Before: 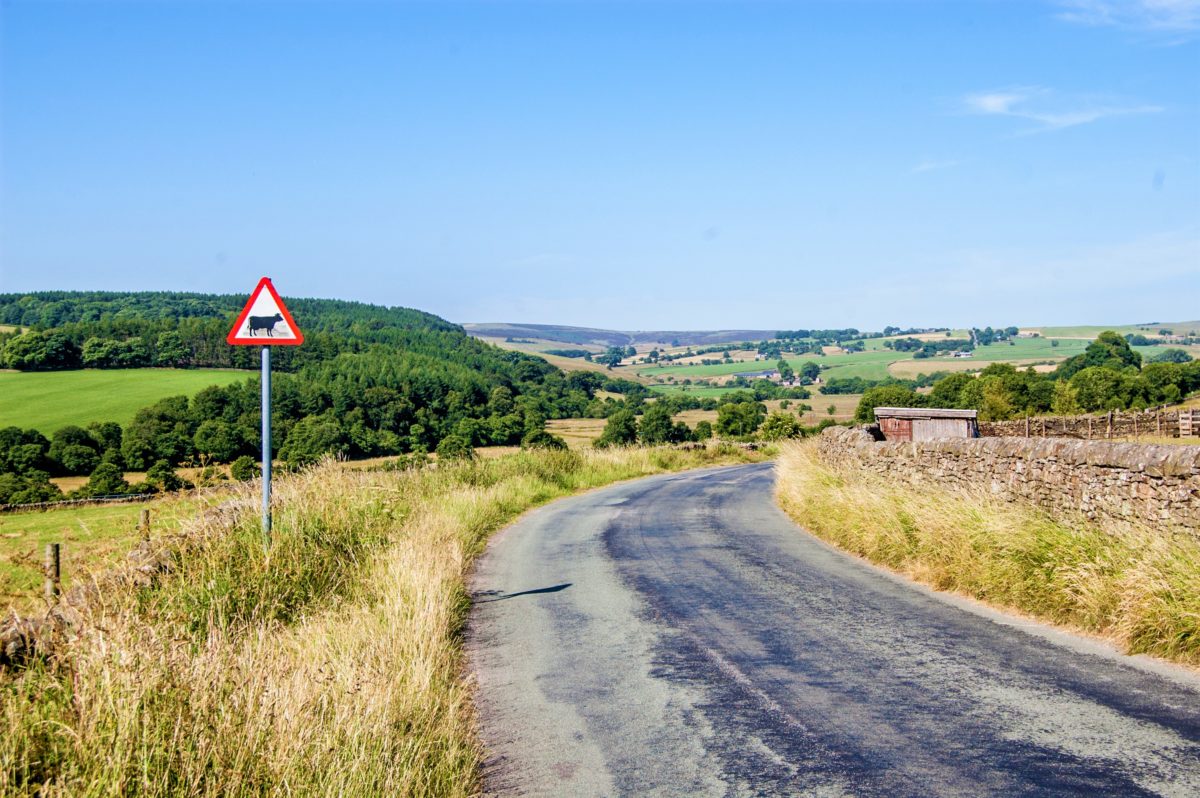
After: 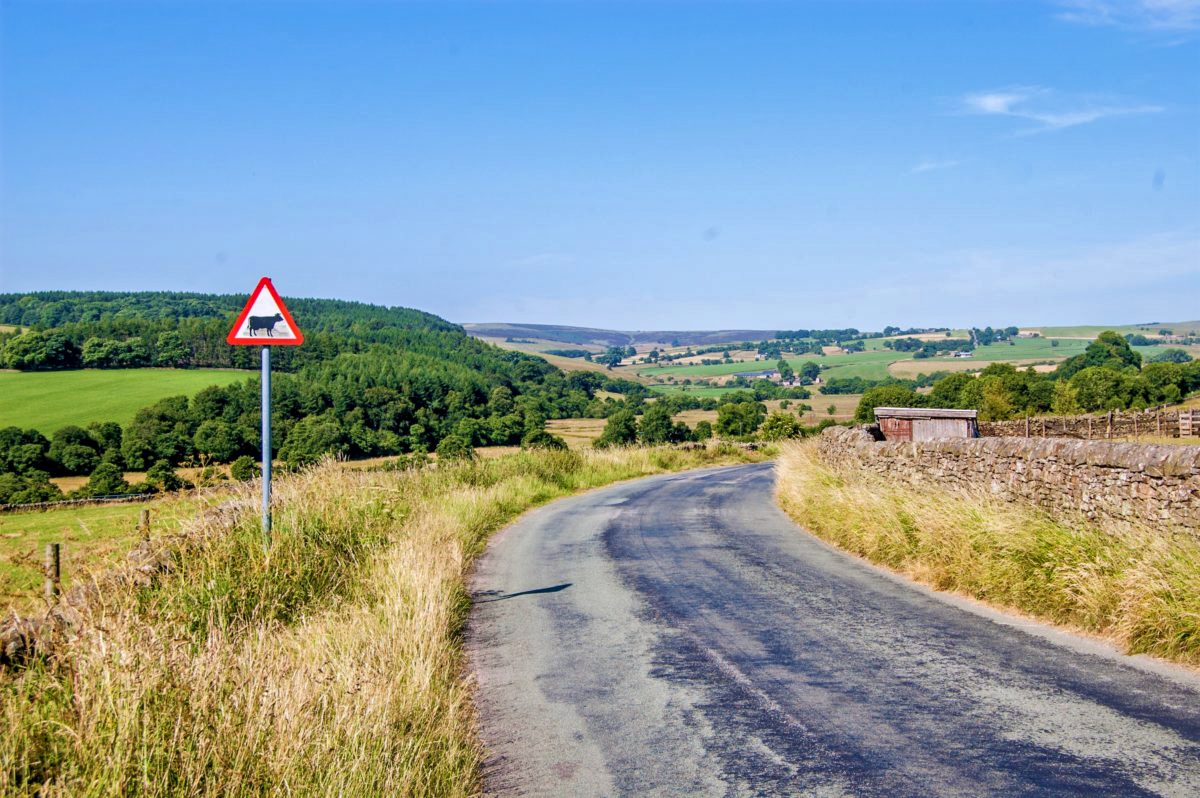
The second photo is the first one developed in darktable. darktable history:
local contrast: mode bilateral grid, contrast 28, coarseness 16, detail 115%, midtone range 0.2
shadows and highlights: on, module defaults
white balance: red 1.009, blue 1.027
